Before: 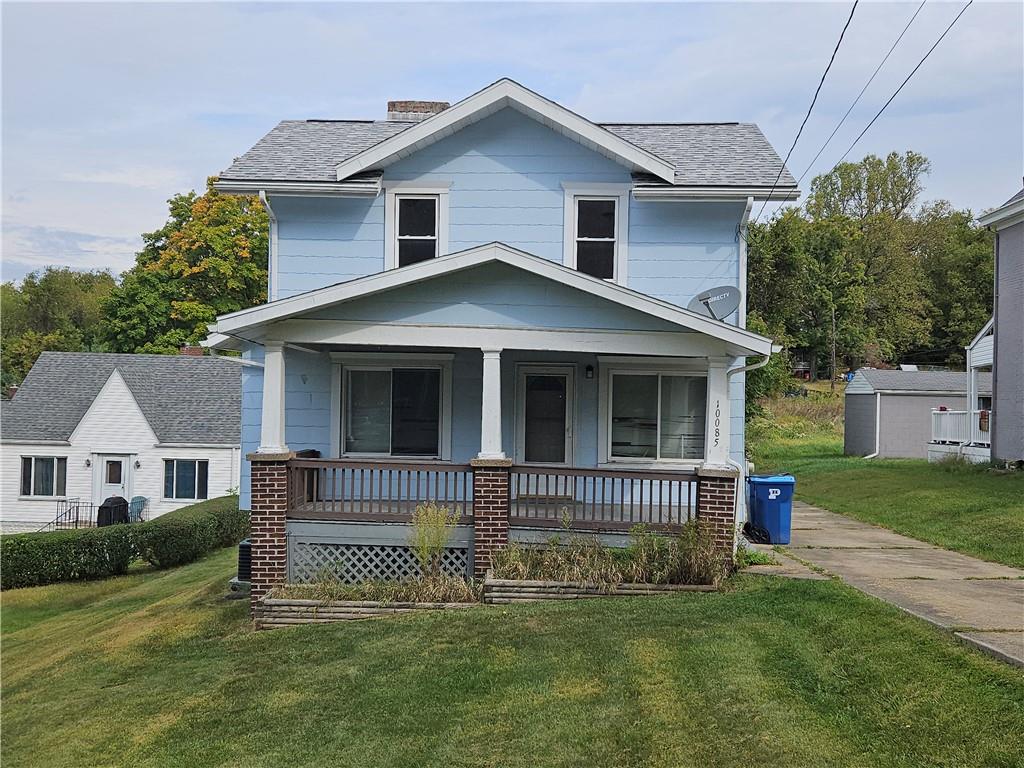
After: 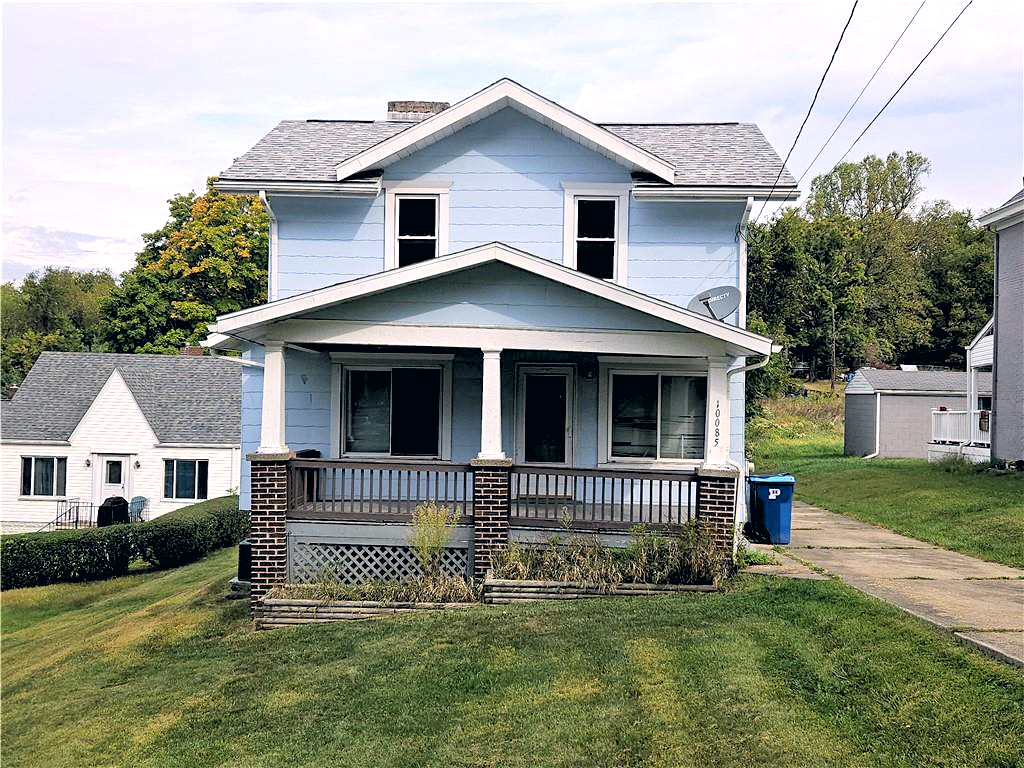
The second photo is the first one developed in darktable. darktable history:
exposure: black level correction 0.001, exposure 0.5 EV, compensate exposure bias true, compensate highlight preservation false
color correction: highlights a* 5.38, highlights b* 5.3, shadows a* -4.26, shadows b* -5.11
tone equalizer: on, module defaults
rgb levels: levels [[0.034, 0.472, 0.904], [0, 0.5, 1], [0, 0.5, 1]]
